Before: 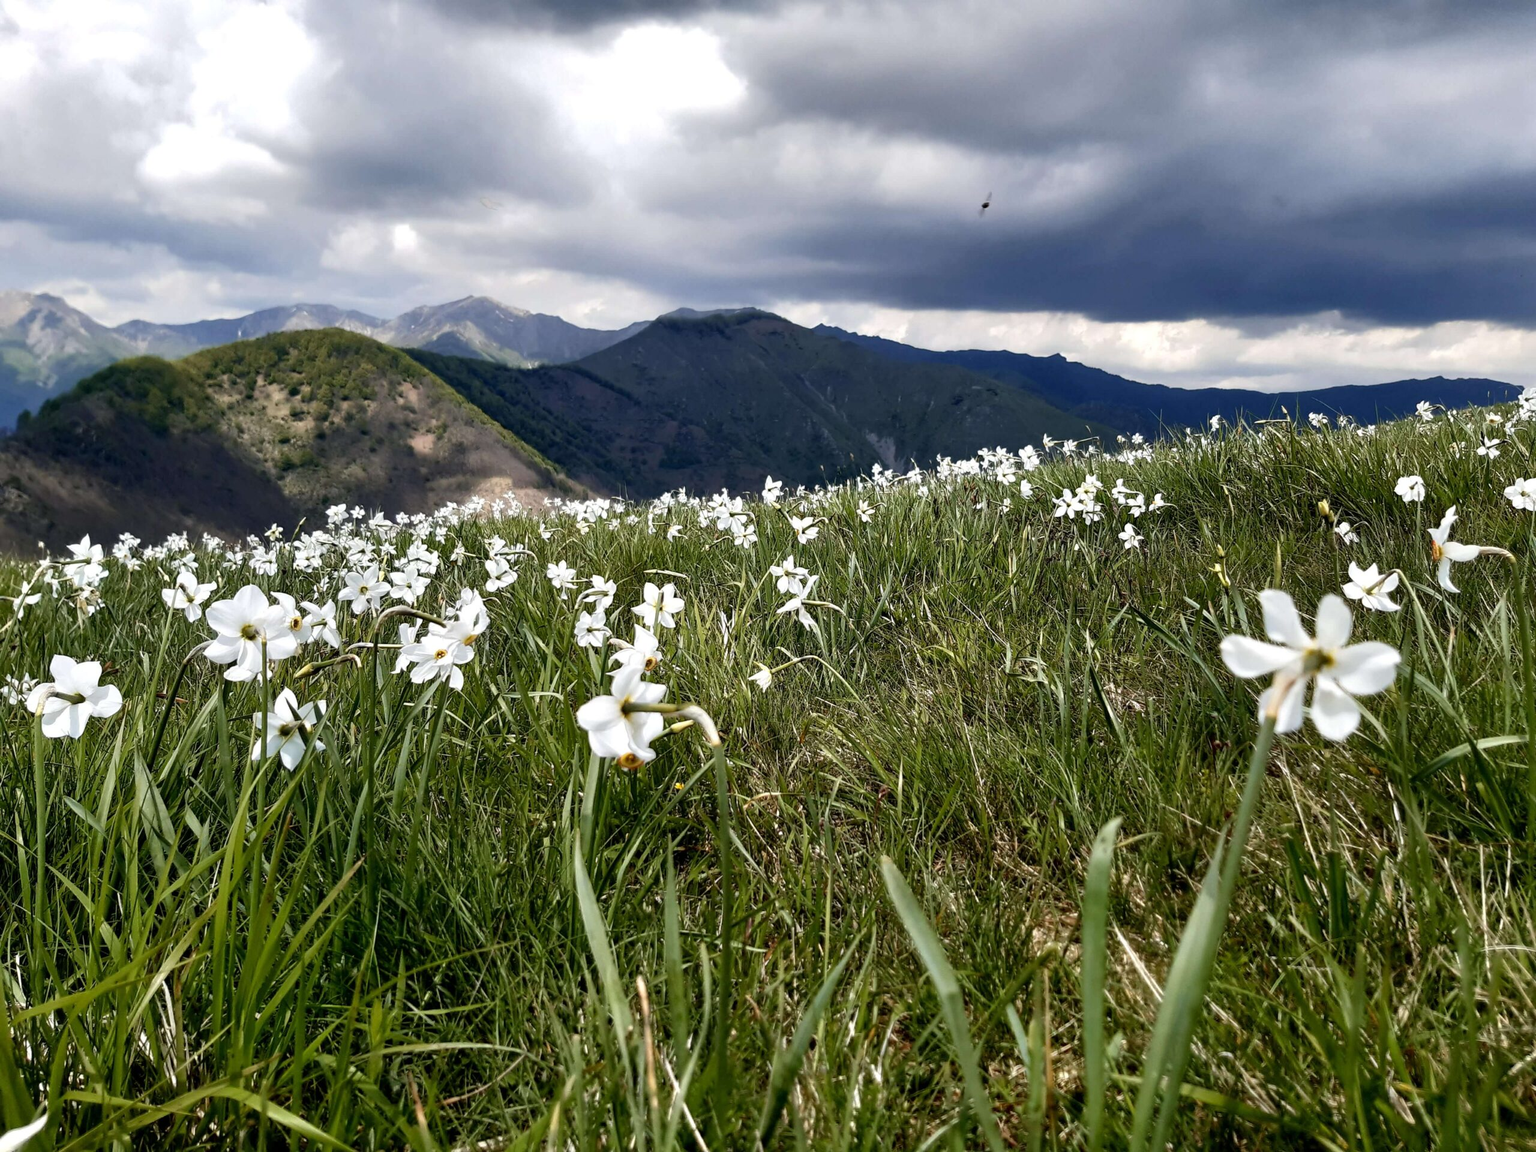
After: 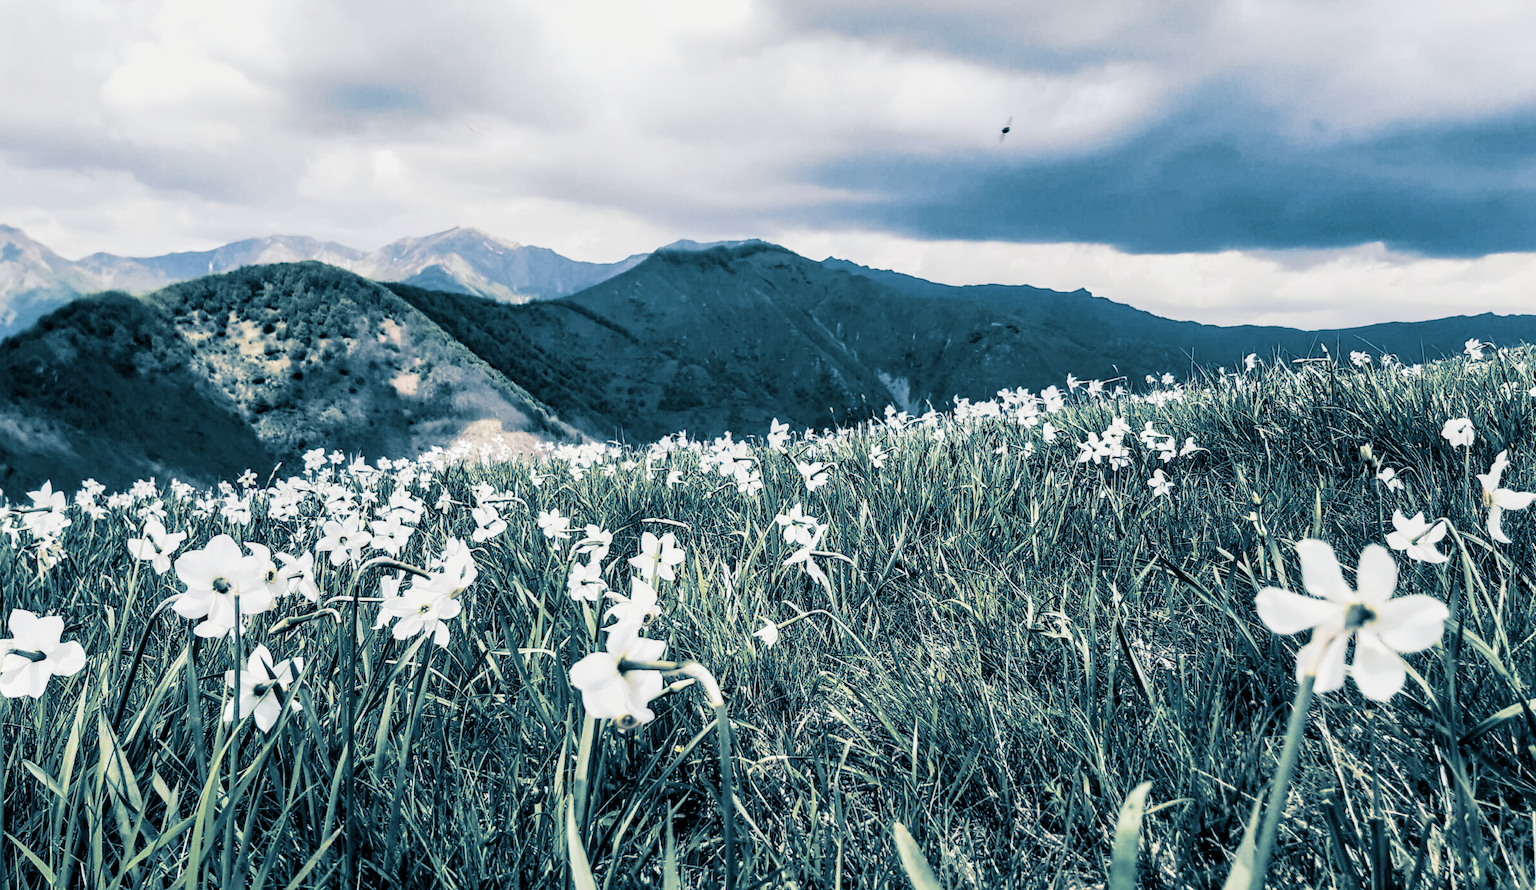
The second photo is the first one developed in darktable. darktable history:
sigmoid: skew -0.2, preserve hue 0%, red attenuation 0.1, red rotation 0.035, green attenuation 0.1, green rotation -0.017, blue attenuation 0.15, blue rotation -0.052, base primaries Rec2020
local contrast: detail 130%
exposure: black level correction 0, exposure 1.1 EV, compensate highlight preservation false
crop: left 2.737%, top 7.287%, right 3.421%, bottom 20.179%
split-toning: shadows › hue 212.4°, balance -70
